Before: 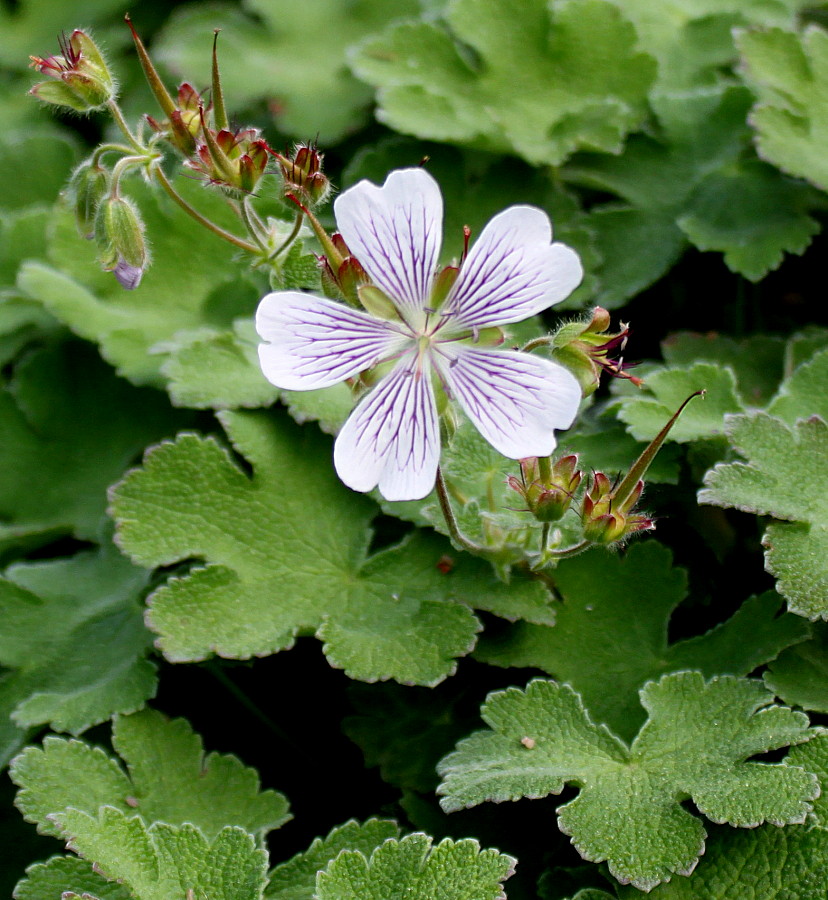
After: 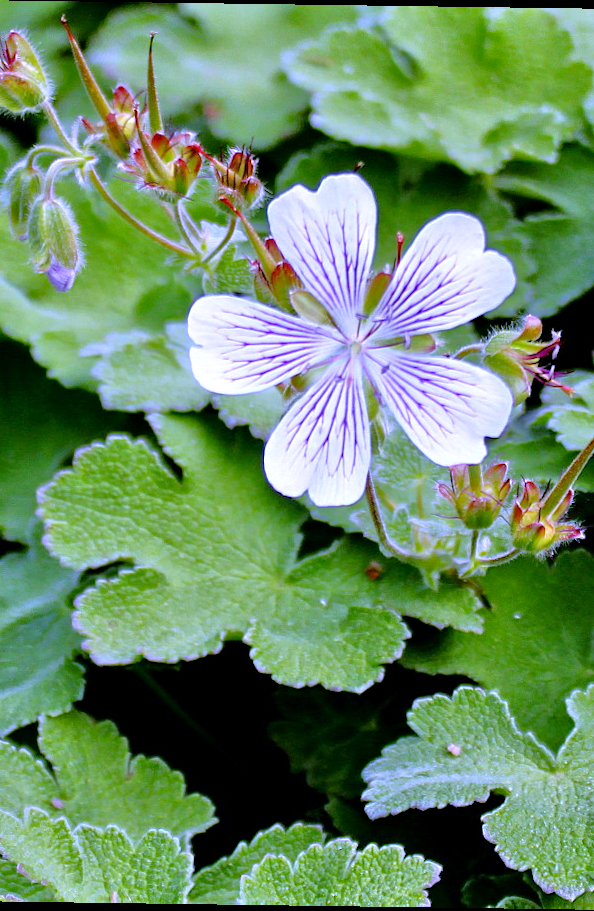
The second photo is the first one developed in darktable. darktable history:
rotate and perspective: rotation 0.8°, automatic cropping off
crop and rotate: left 9.061%, right 20.142%
white balance: red 0.98, blue 1.61
exposure: exposure 0.131 EV, compensate highlight preservation false
tone equalizer: -7 EV 0.15 EV, -6 EV 0.6 EV, -5 EV 1.15 EV, -4 EV 1.33 EV, -3 EV 1.15 EV, -2 EV 0.6 EV, -1 EV 0.15 EV, mask exposure compensation -0.5 EV
haze removal: compatibility mode true, adaptive false
